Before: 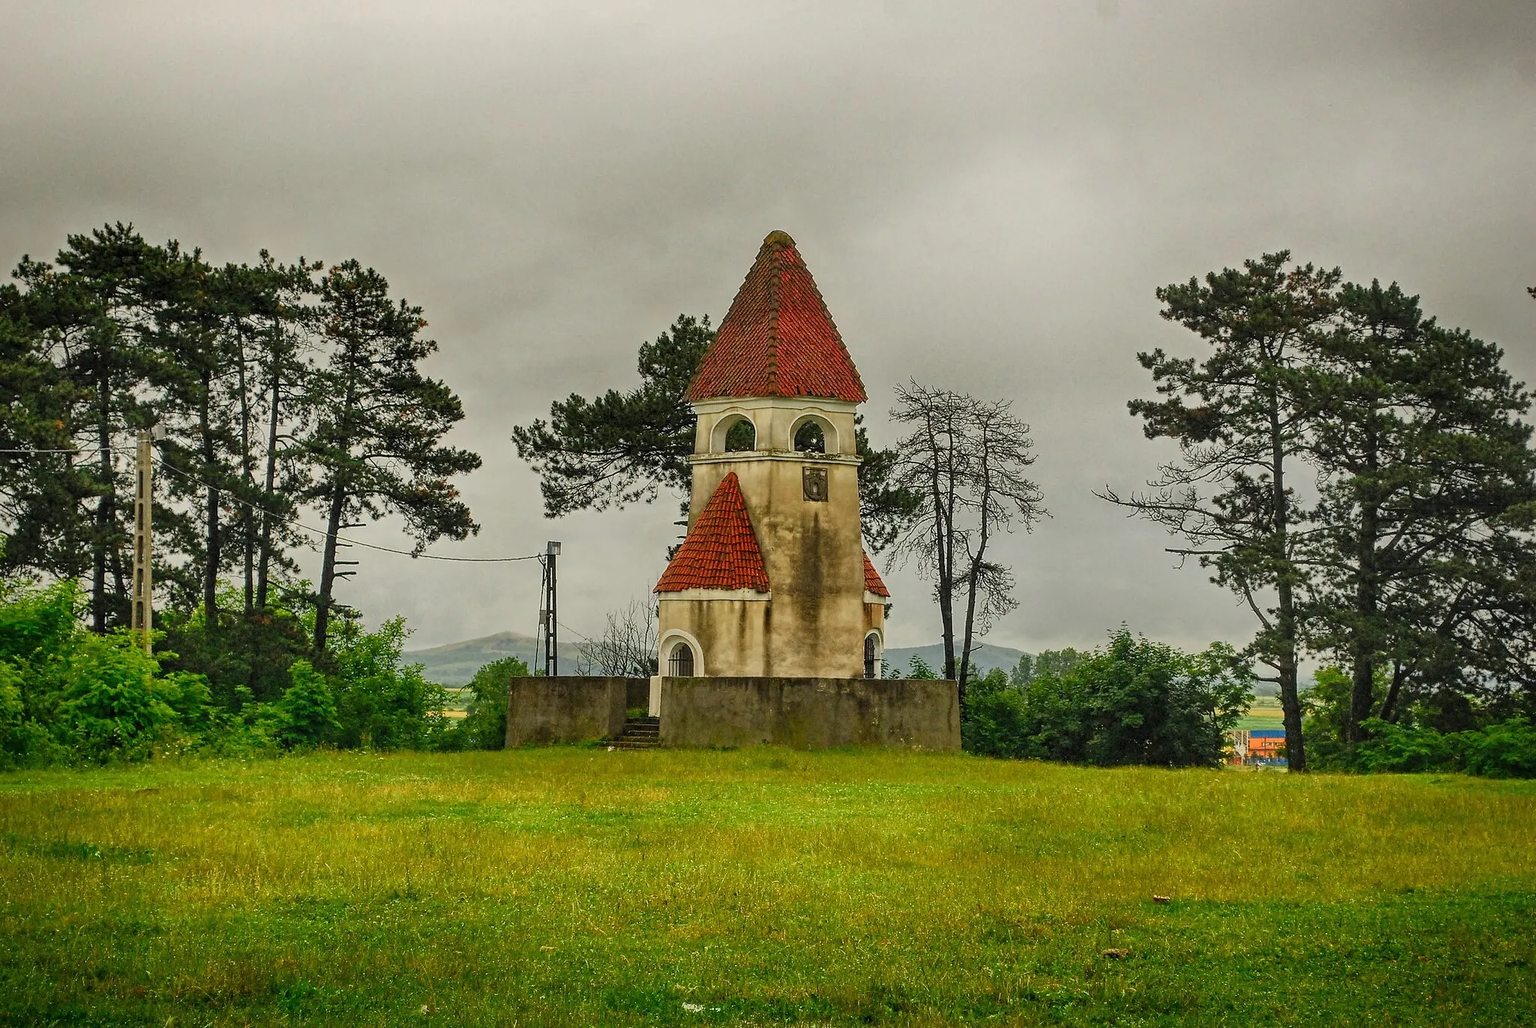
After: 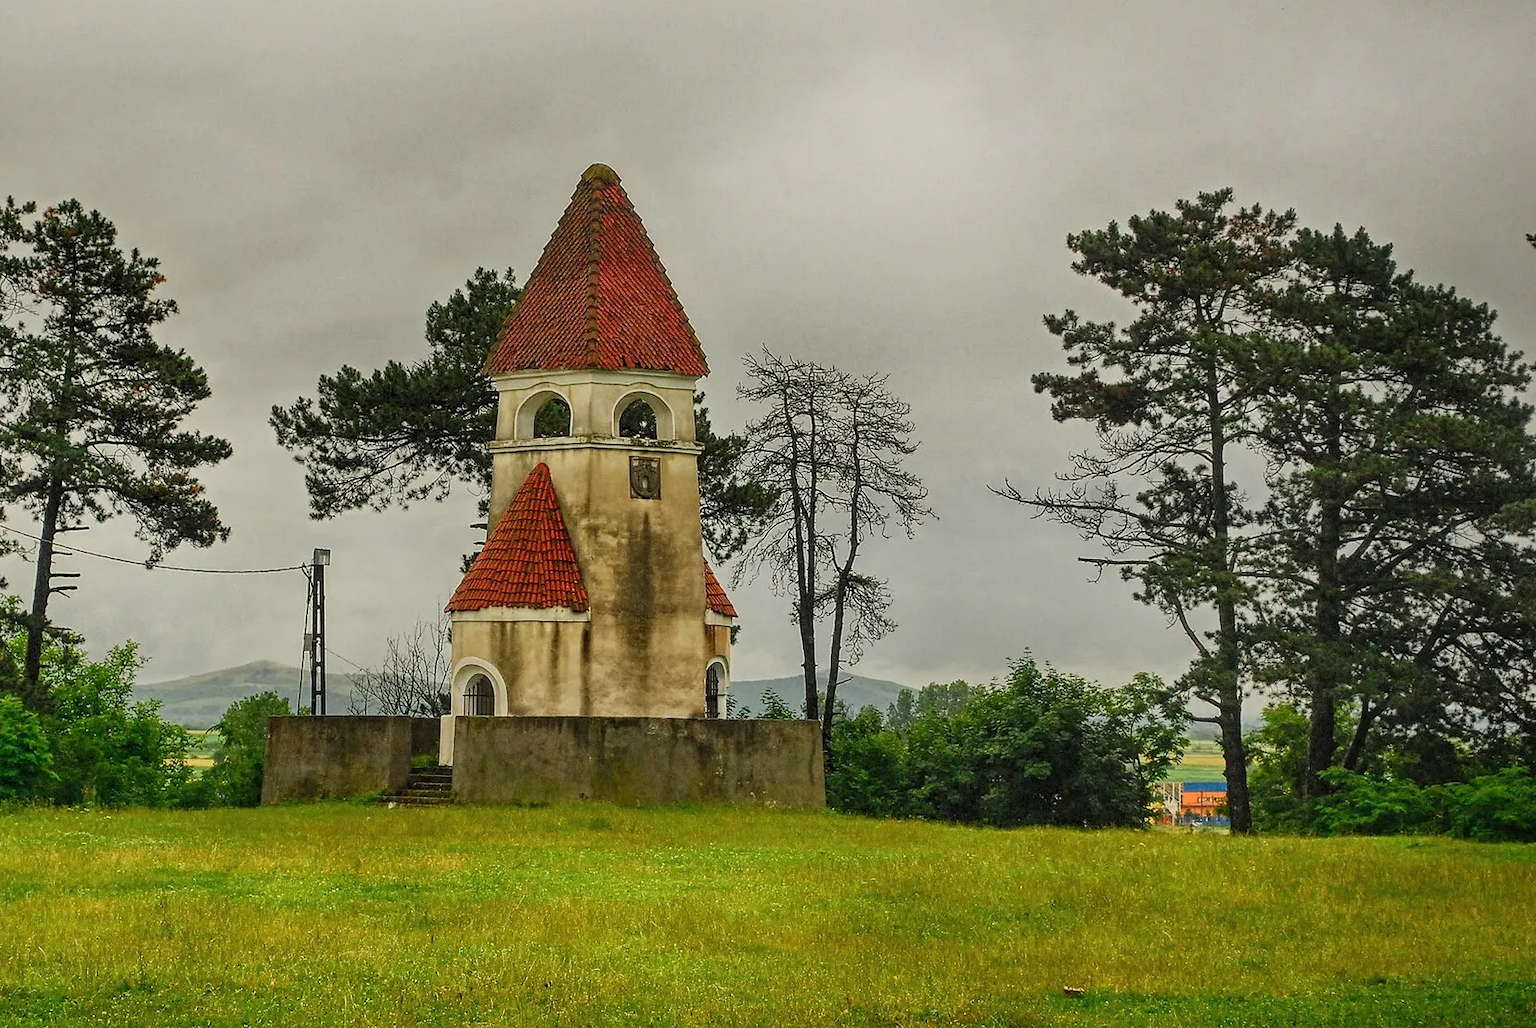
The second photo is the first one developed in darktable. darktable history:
crop: left 19.159%, top 9.58%, bottom 9.58%
color correction: saturation 0.98
